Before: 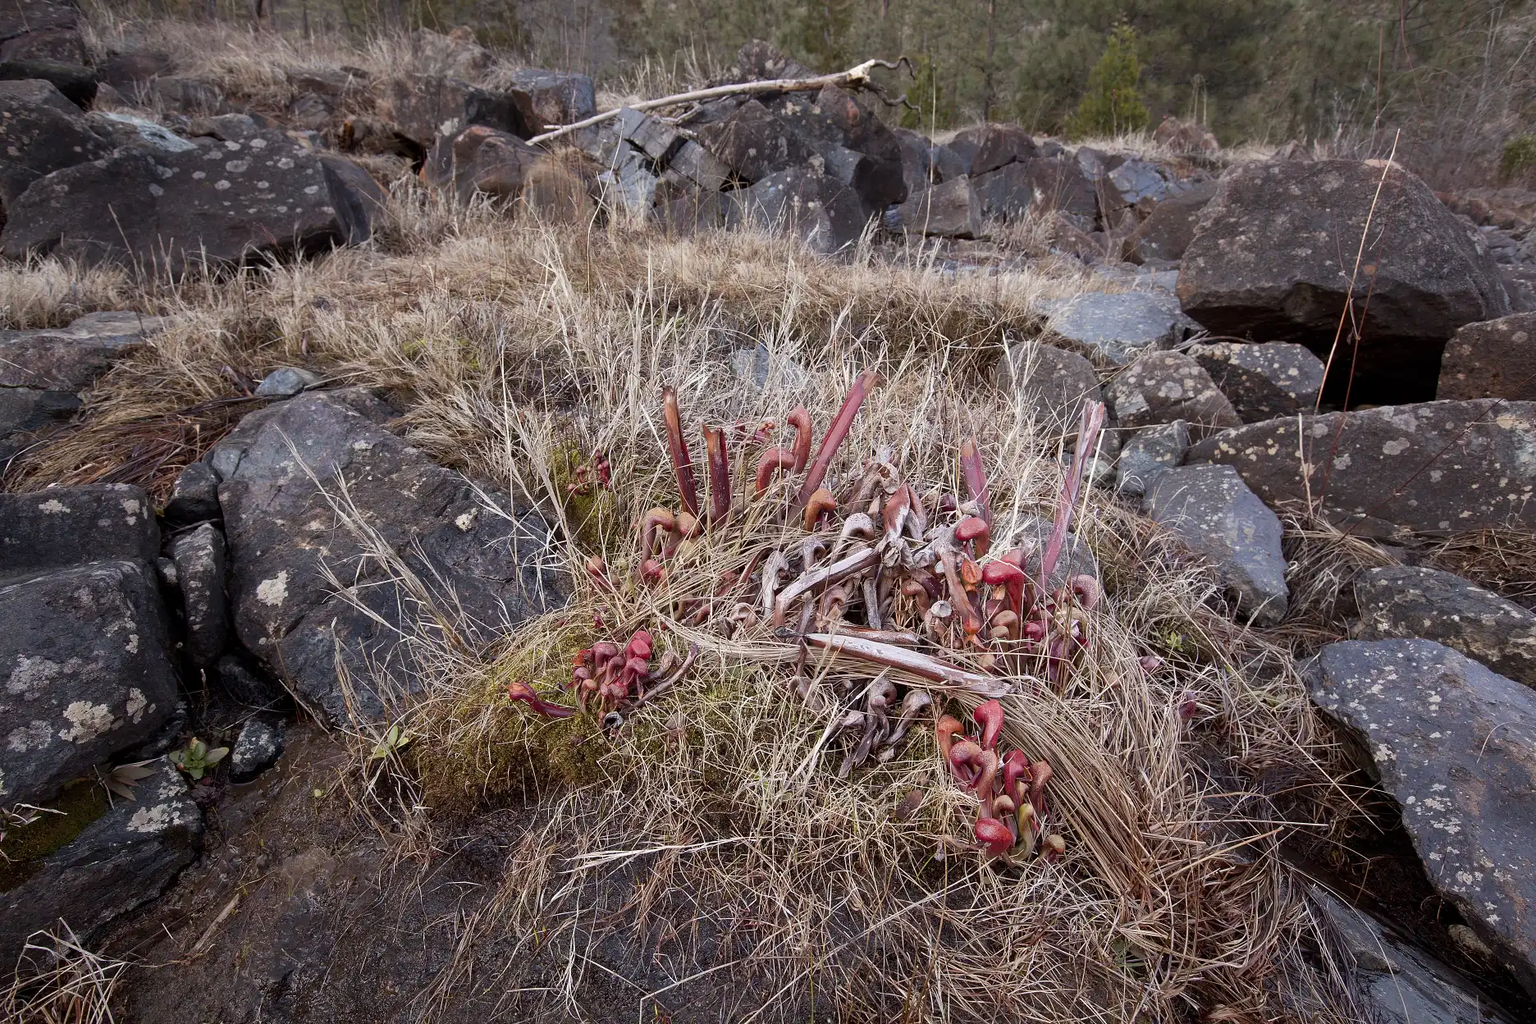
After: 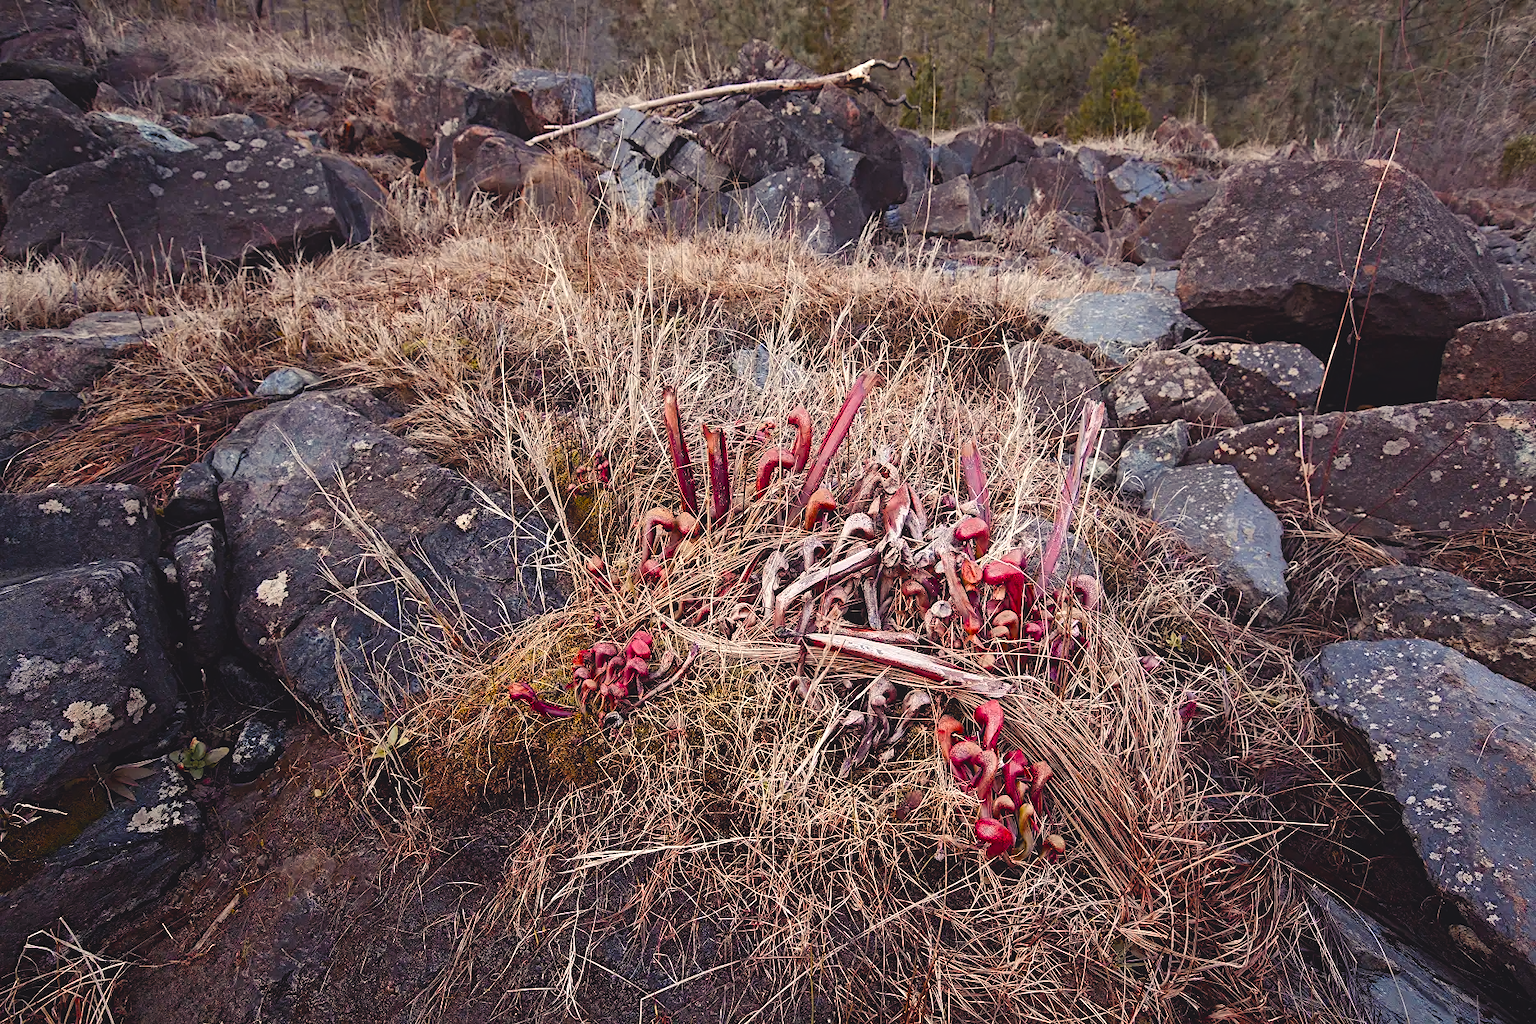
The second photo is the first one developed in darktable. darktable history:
contrast equalizer "negative clarity": octaves 7, y [[0.6 ×6], [0.55 ×6], [0 ×6], [0 ×6], [0 ×6]], mix -0.3
diffuse or sharpen "_builtin_sharpen demosaicing | AA filter": edge sensitivity 1, 1st order anisotropy 100%, 2nd order anisotropy 100%, 3rd order anisotropy 100%, 4th order anisotropy 100%, 1st order speed -25%, 2nd order speed -25%, 3rd order speed -25%, 4th order speed -25%
diffuse or sharpen "bloom 20%": radius span 32, 1st order speed 50%, 2nd order speed 50%, 3rd order speed 50%, 4th order speed 50% | blend: blend mode normal, opacity 20%; mask: uniform (no mask)
tone equalizer "_builtin_contrast tone curve | soft": -8 EV -0.417 EV, -7 EV -0.389 EV, -6 EV -0.333 EV, -5 EV -0.222 EV, -3 EV 0.222 EV, -2 EV 0.333 EV, -1 EV 0.389 EV, +0 EV 0.417 EV, edges refinement/feathering 500, mask exposure compensation -1.57 EV, preserve details no
rgb primaries "creative | pacific": red hue -0.042, red purity 1.1, green hue 0.047, green purity 1.12, blue hue -0.089, blue purity 0.88
color equalizer "creative | pacific": saturation › orange 1.03, saturation › yellow 0.883, saturation › green 0.883, saturation › blue 1.08, saturation › magenta 1.05, hue › orange -4.88, hue › green 8.78, brightness › red 1.06, brightness › orange 1.08, brightness › yellow 0.916, brightness › green 0.916, brightness › cyan 1.04, brightness › blue 1.12, brightness › magenta 1.07
color balance rgb "creative | pacific": shadows lift › chroma 3%, shadows lift › hue 280.8°, power › hue 330°, highlights gain › chroma 3%, highlights gain › hue 75.6°, global offset › luminance 0.7%, perceptual saturation grading › global saturation 20%, perceptual saturation grading › highlights -25%, perceptual saturation grading › shadows 50%, global vibrance 20.33%
